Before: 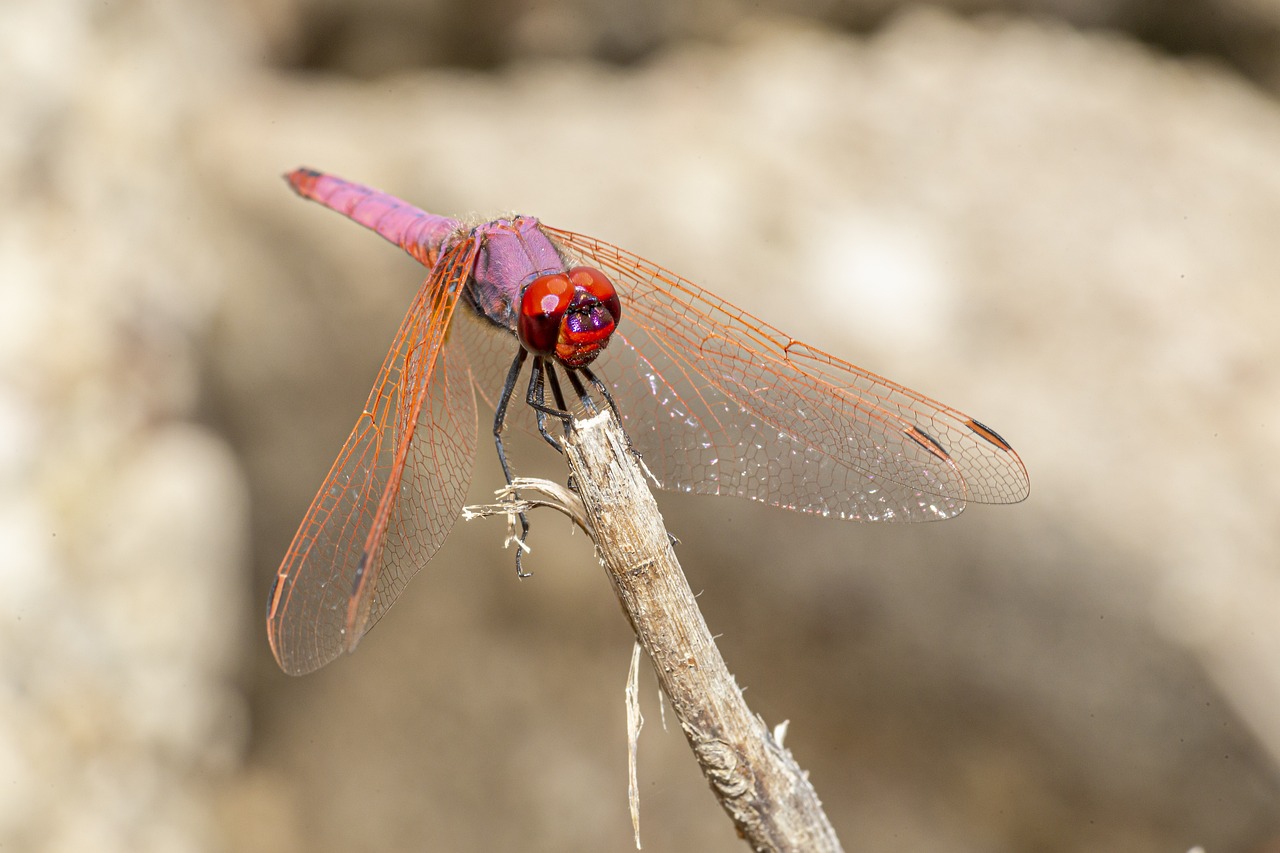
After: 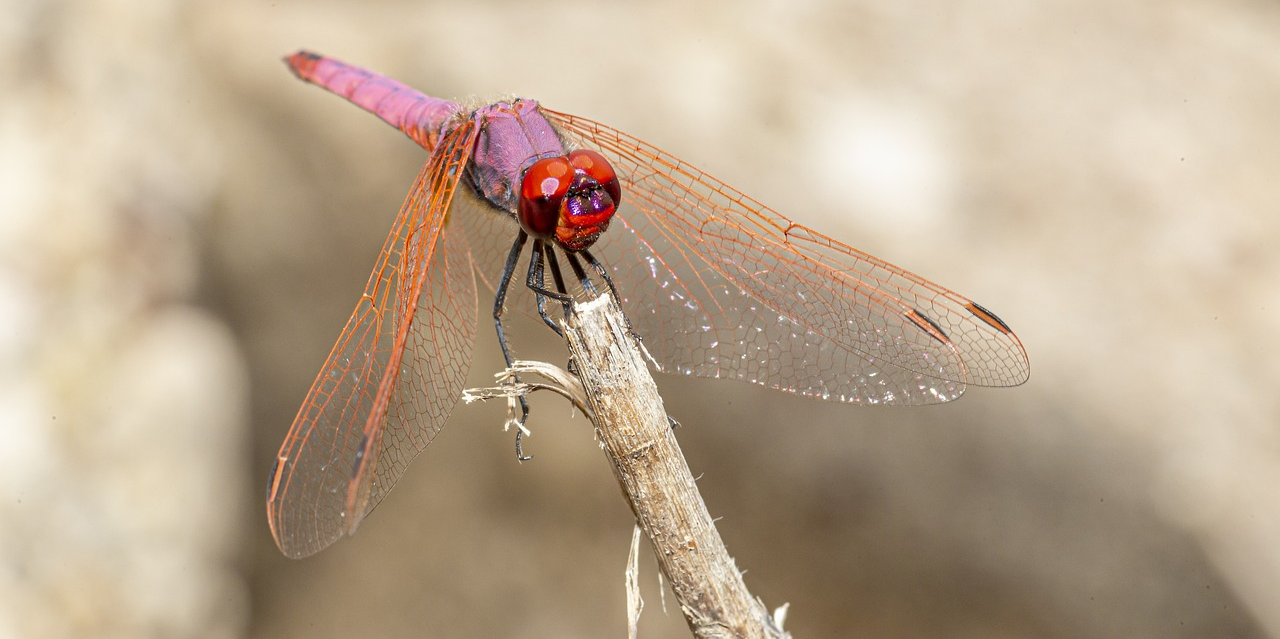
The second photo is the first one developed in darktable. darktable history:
crop: top 13.766%, bottom 11.312%
